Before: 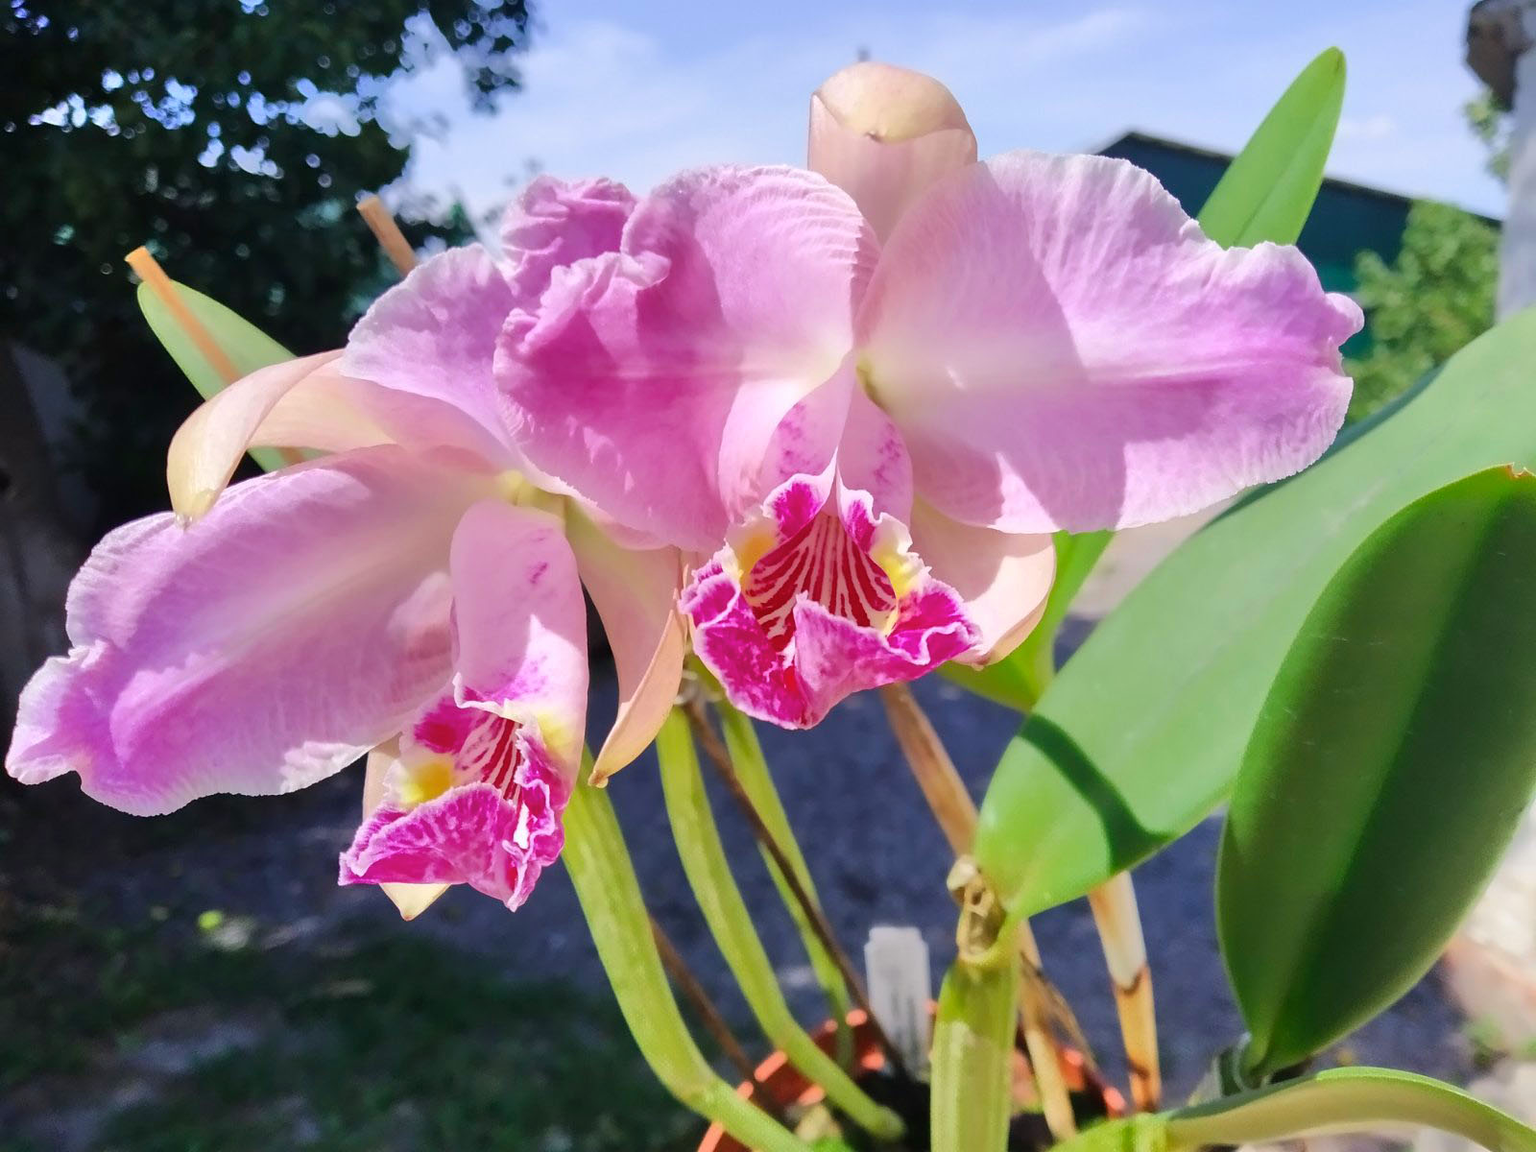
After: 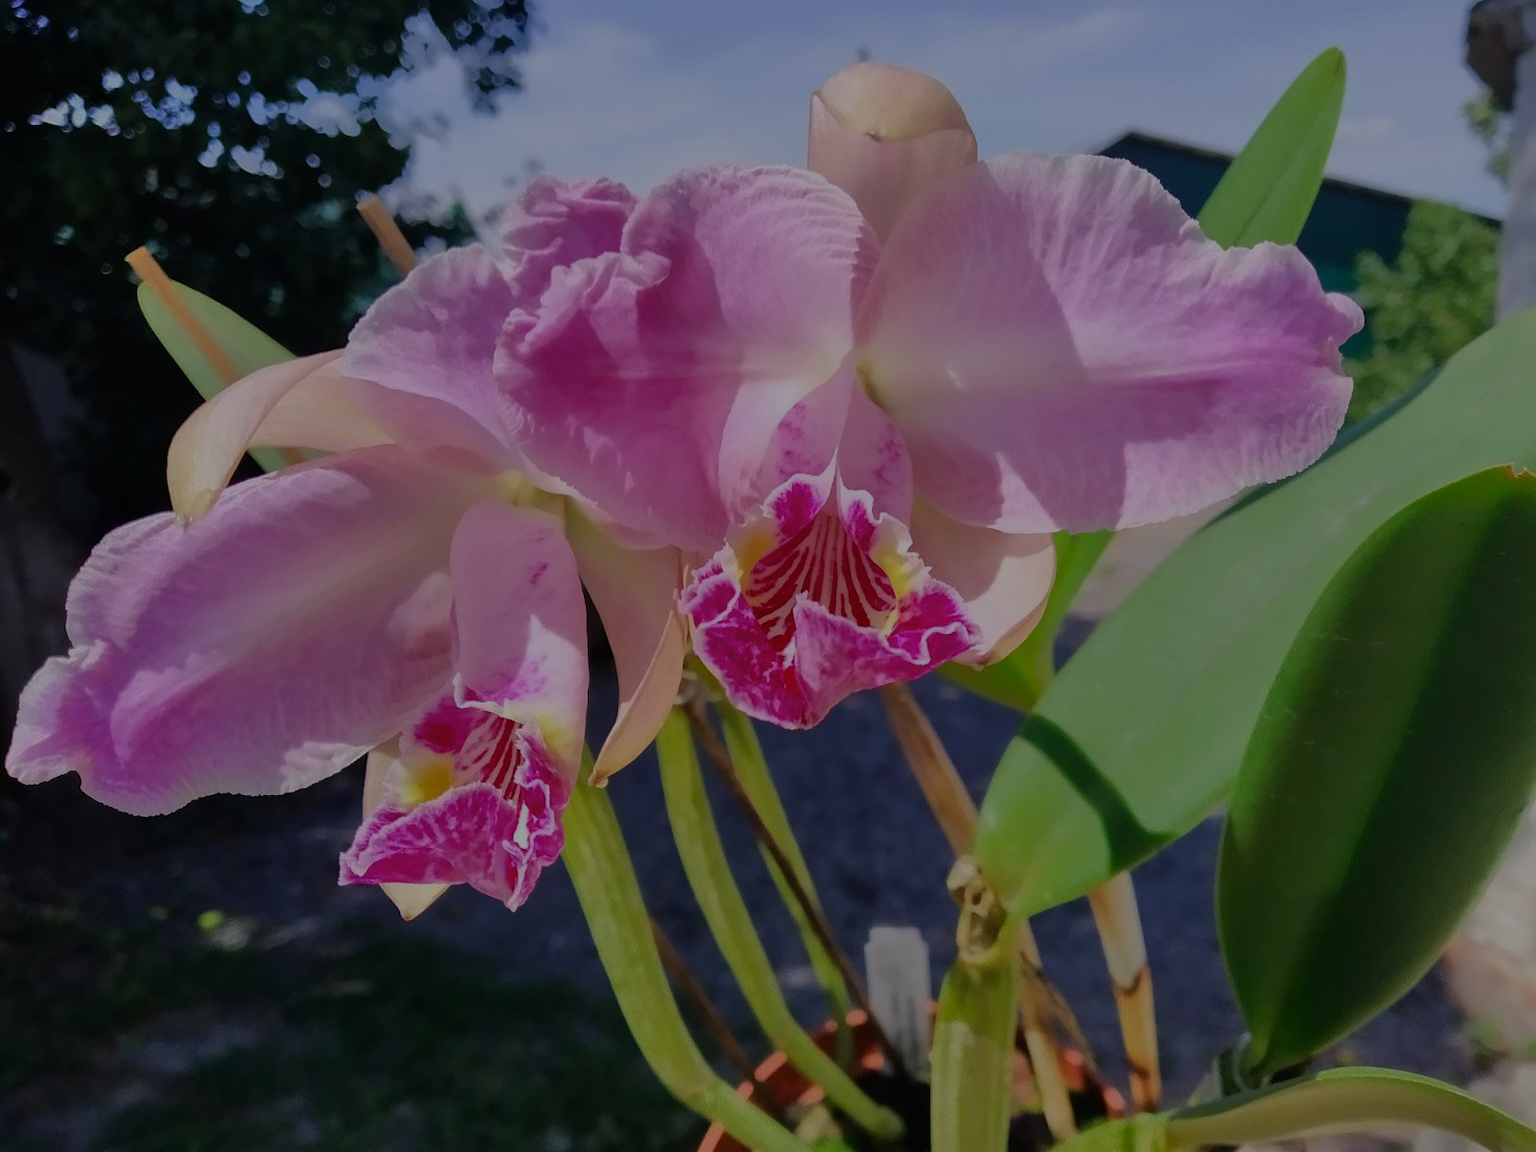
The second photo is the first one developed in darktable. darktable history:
exposure: exposure -1.557 EV, compensate highlight preservation false
